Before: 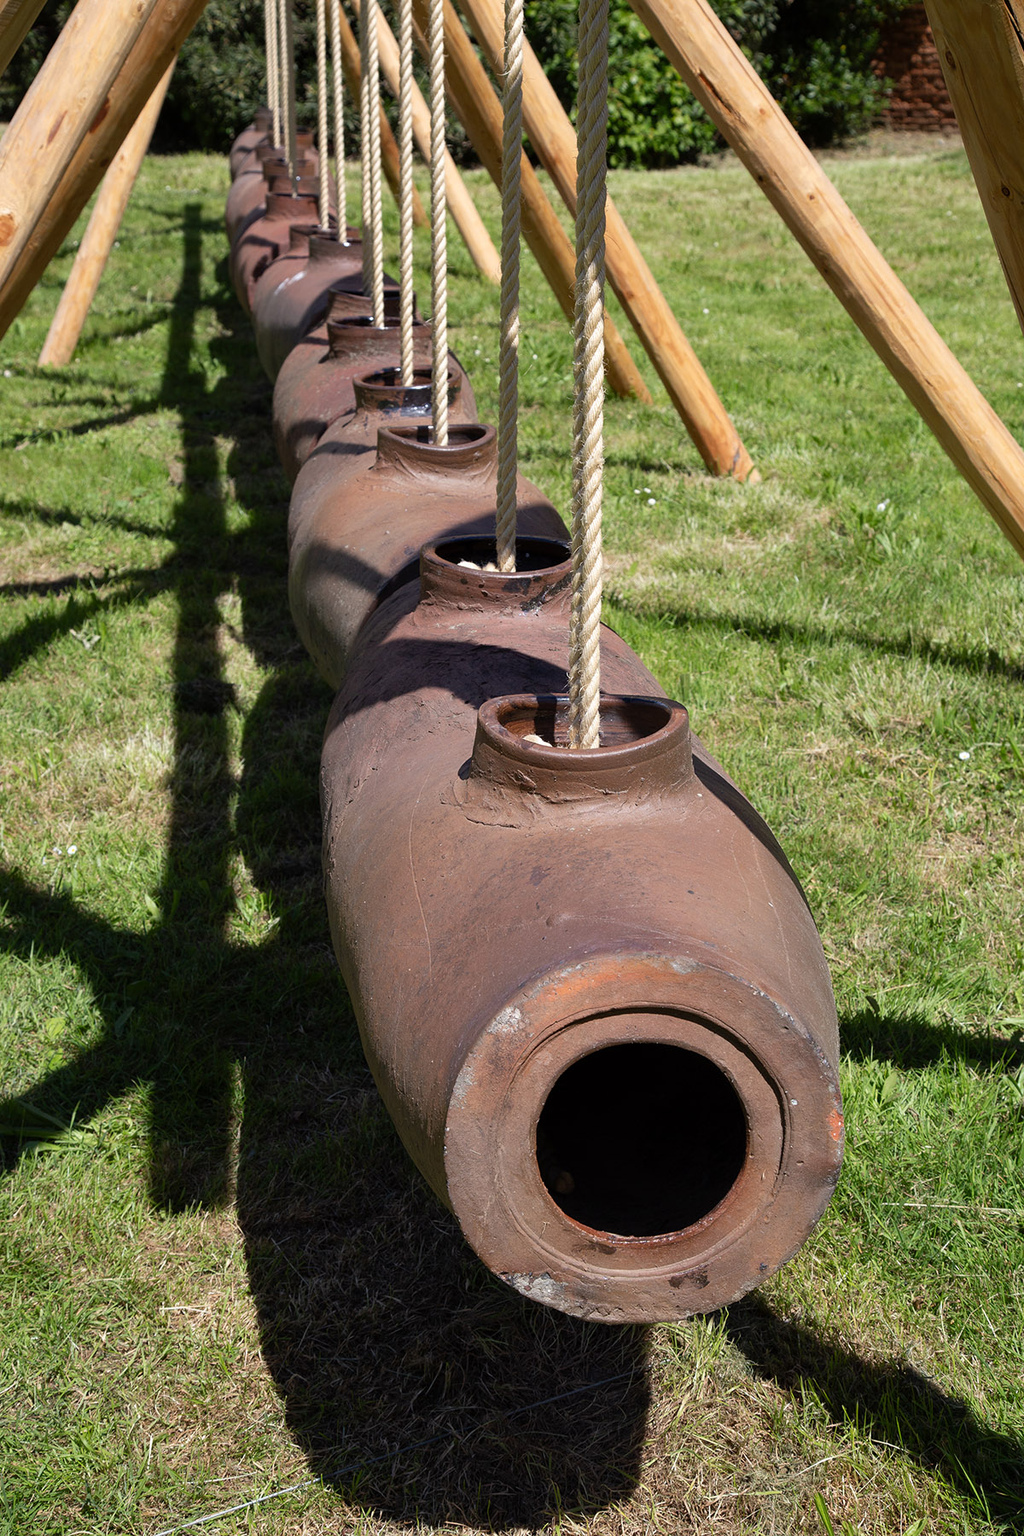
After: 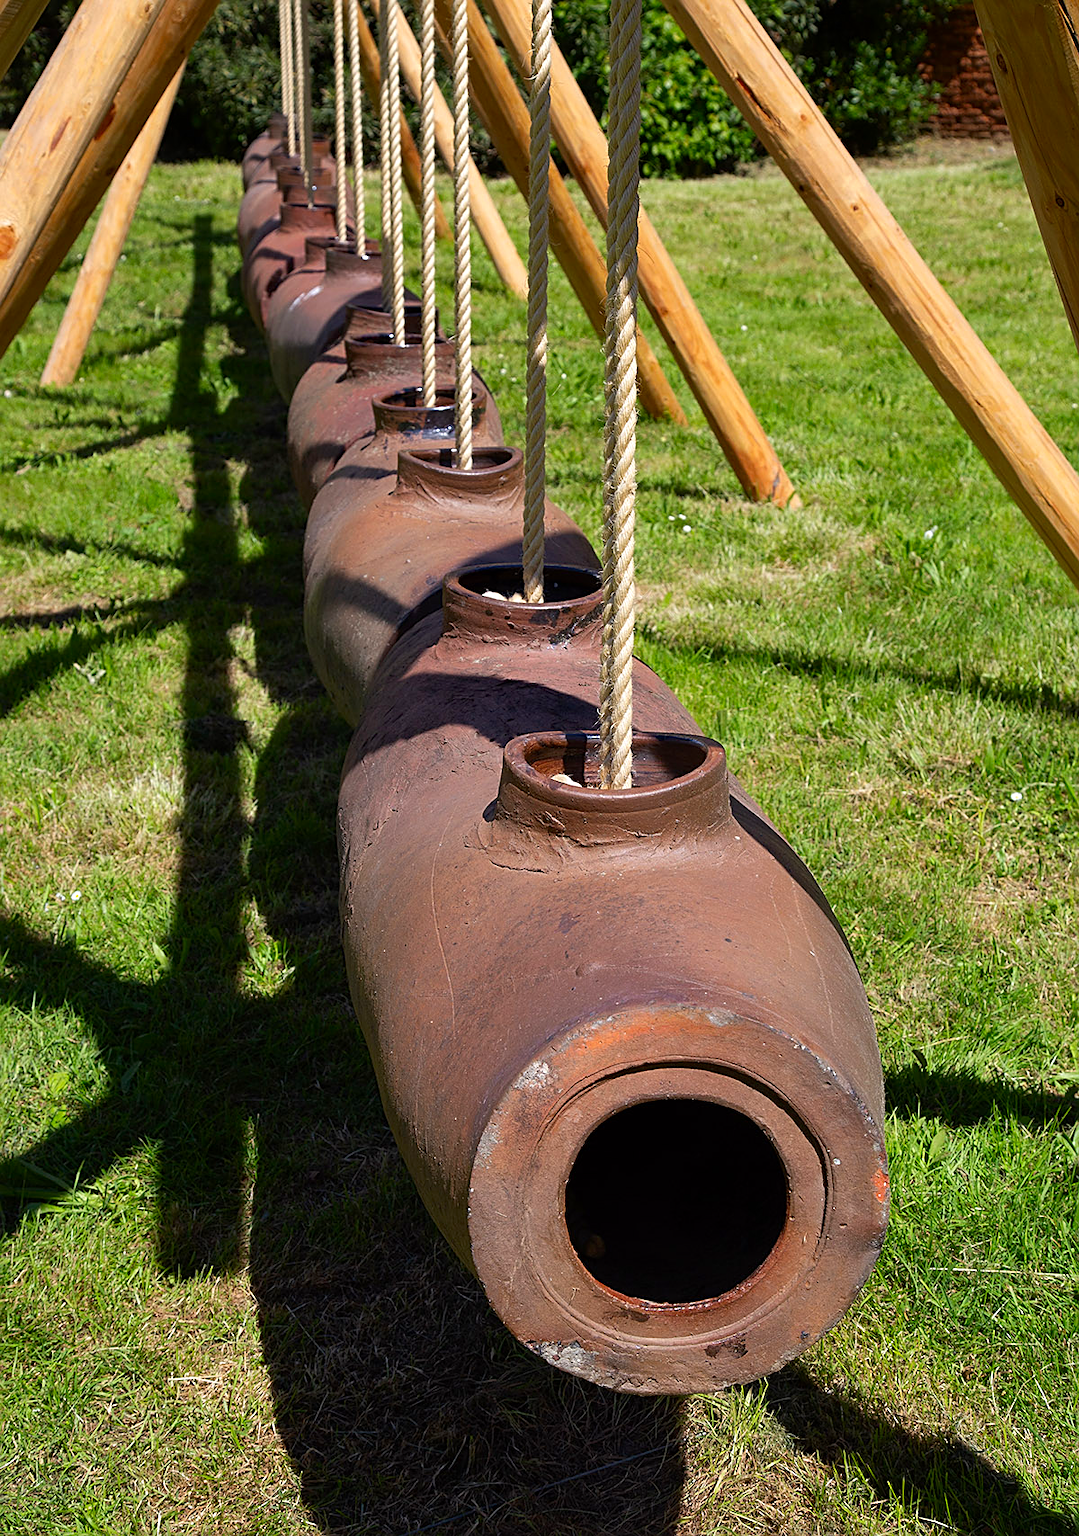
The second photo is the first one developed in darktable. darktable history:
contrast brightness saturation: brightness -0.02, saturation 0.35
sharpen: on, module defaults
crop and rotate: top 0%, bottom 5.097%
